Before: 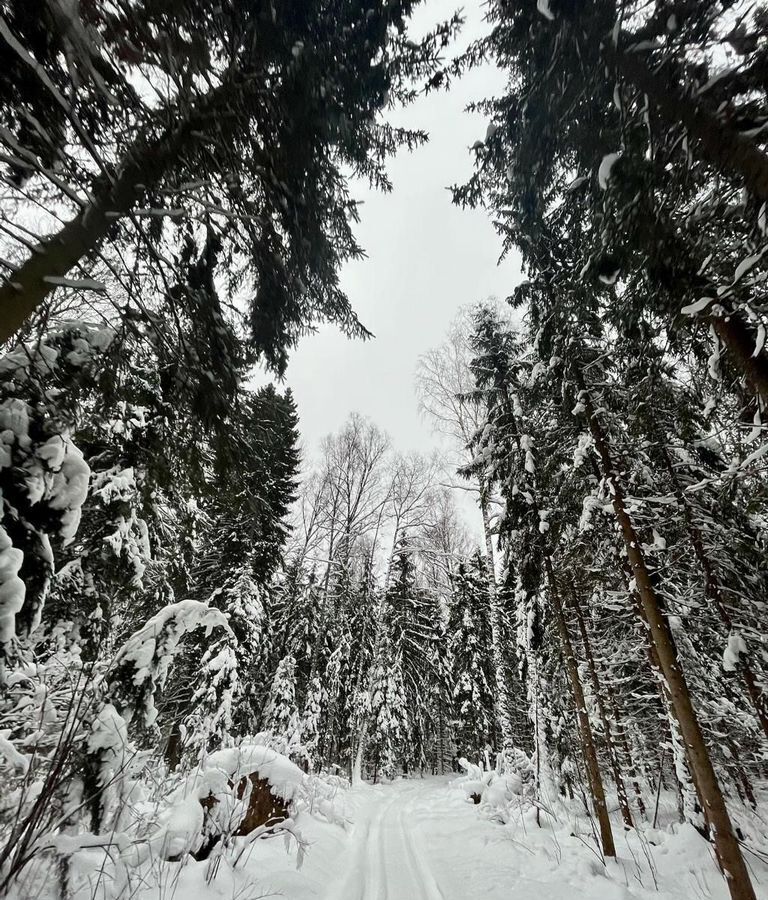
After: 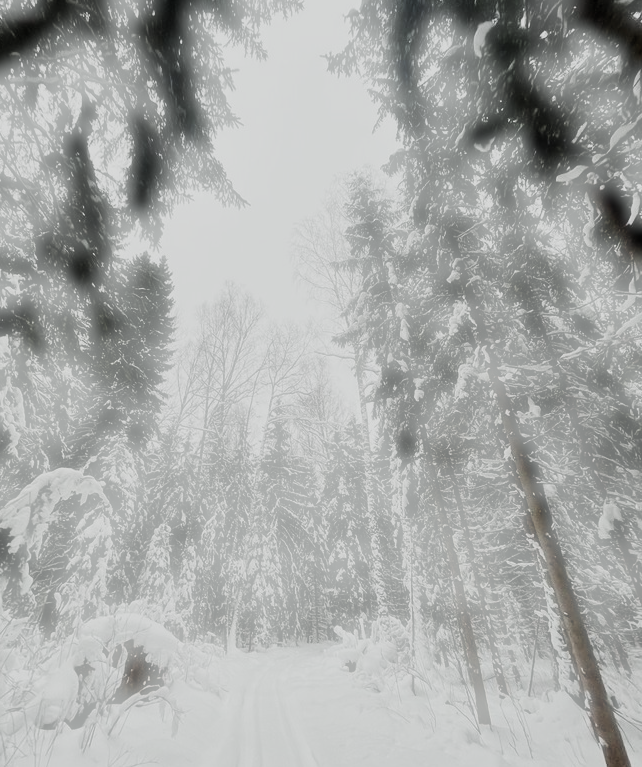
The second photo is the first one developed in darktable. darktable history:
filmic rgb: black relative exposure -7.39 EV, white relative exposure 5.09 EV, threshold 5.98 EV, hardness 3.21, preserve chrominance no, color science v5 (2021), enable highlight reconstruction true
tone equalizer: -8 EV -0.399 EV, -7 EV -0.396 EV, -6 EV -0.349 EV, -5 EV -0.23 EV, -3 EV 0.204 EV, -2 EV 0.327 EV, -1 EV 0.368 EV, +0 EV 0.425 EV, smoothing diameter 24.98%, edges refinement/feathering 8.49, preserve details guided filter
haze removal: strength -0.891, distance 0.228, compatibility mode true, adaptive false
crop: left 16.379%, top 14.75%
